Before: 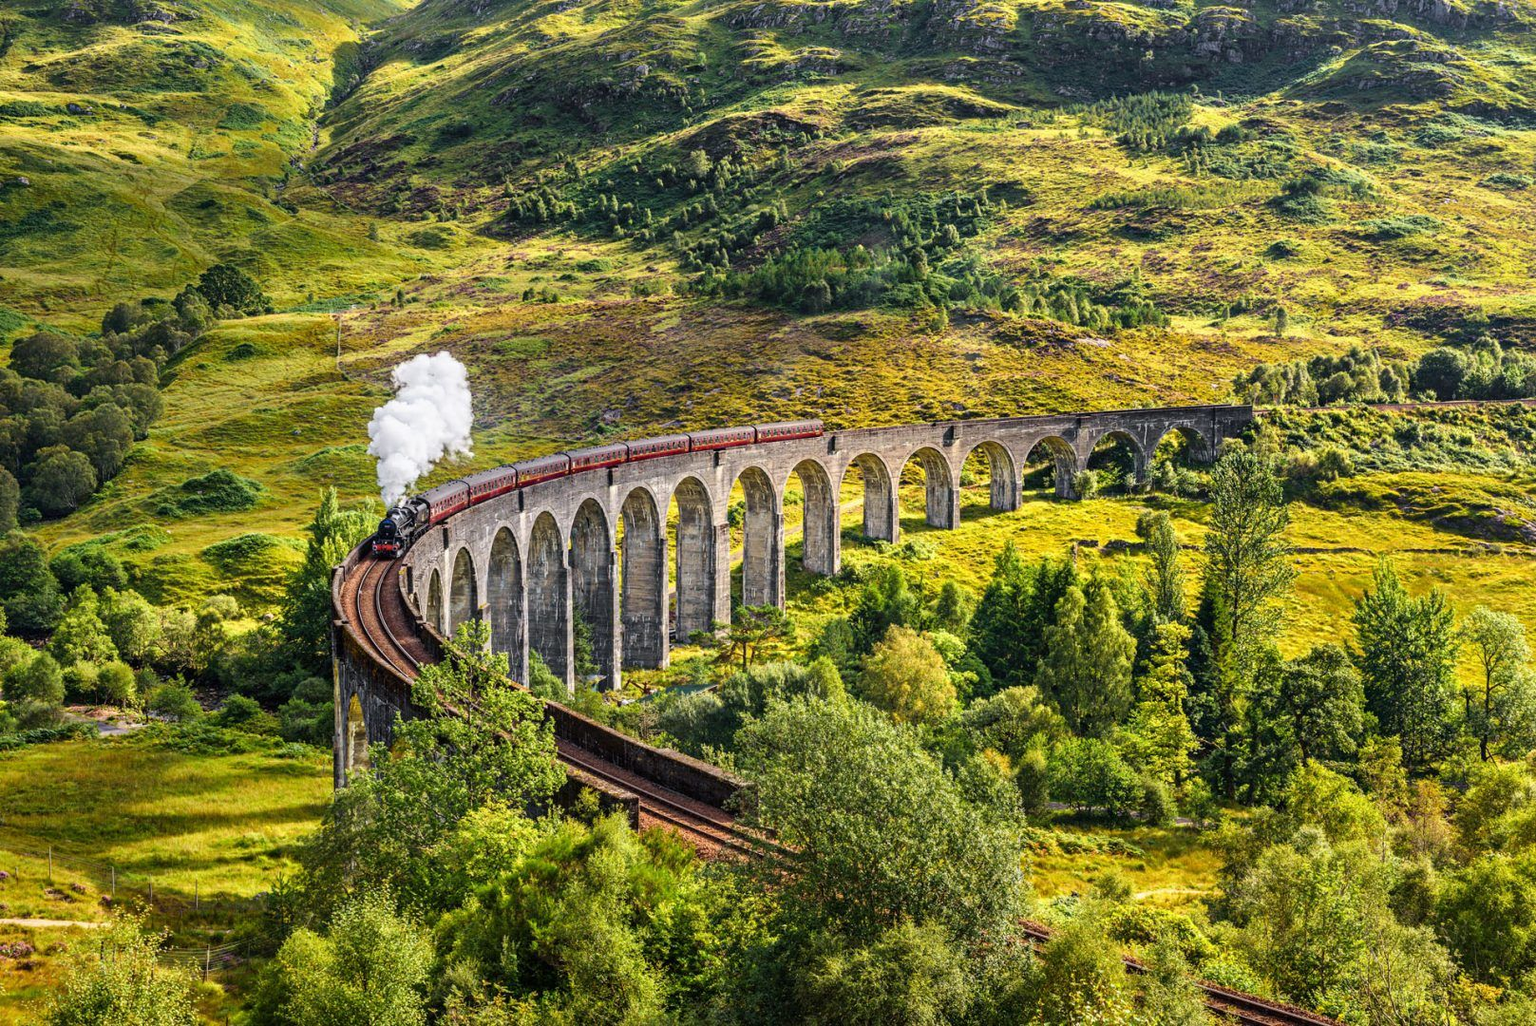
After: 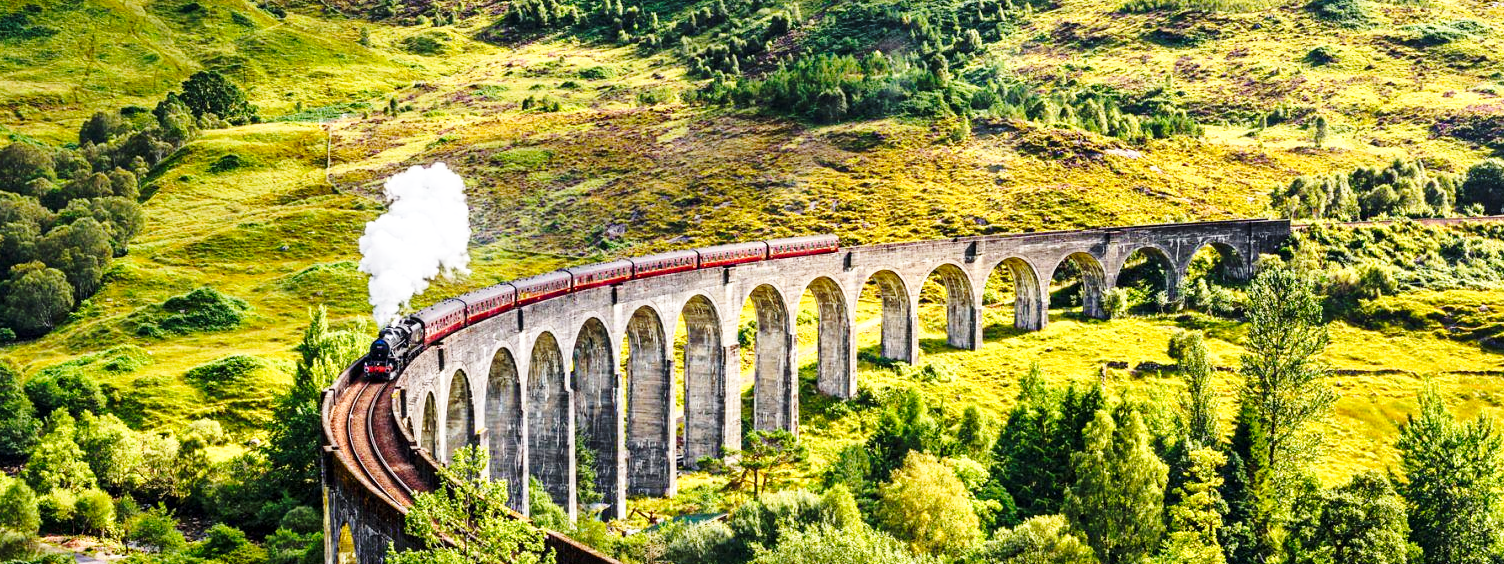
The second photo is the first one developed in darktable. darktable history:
shadows and highlights: shadows 49, highlights -41, soften with gaussian
crop: left 1.744%, top 19.225%, right 5.069%, bottom 28.357%
base curve: curves: ch0 [(0, 0) (0.036, 0.037) (0.121, 0.228) (0.46, 0.76) (0.859, 0.983) (1, 1)], preserve colors none
exposure: black level correction 0.002, exposure 0.15 EV, compensate highlight preservation false
